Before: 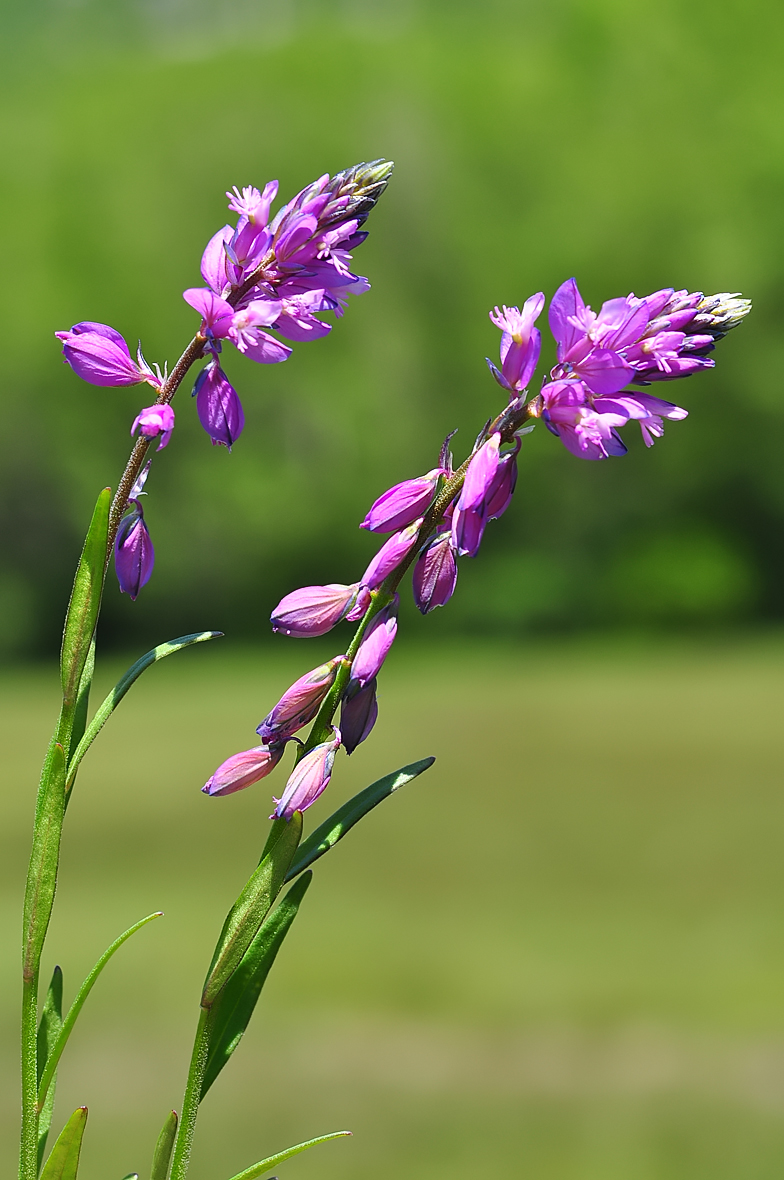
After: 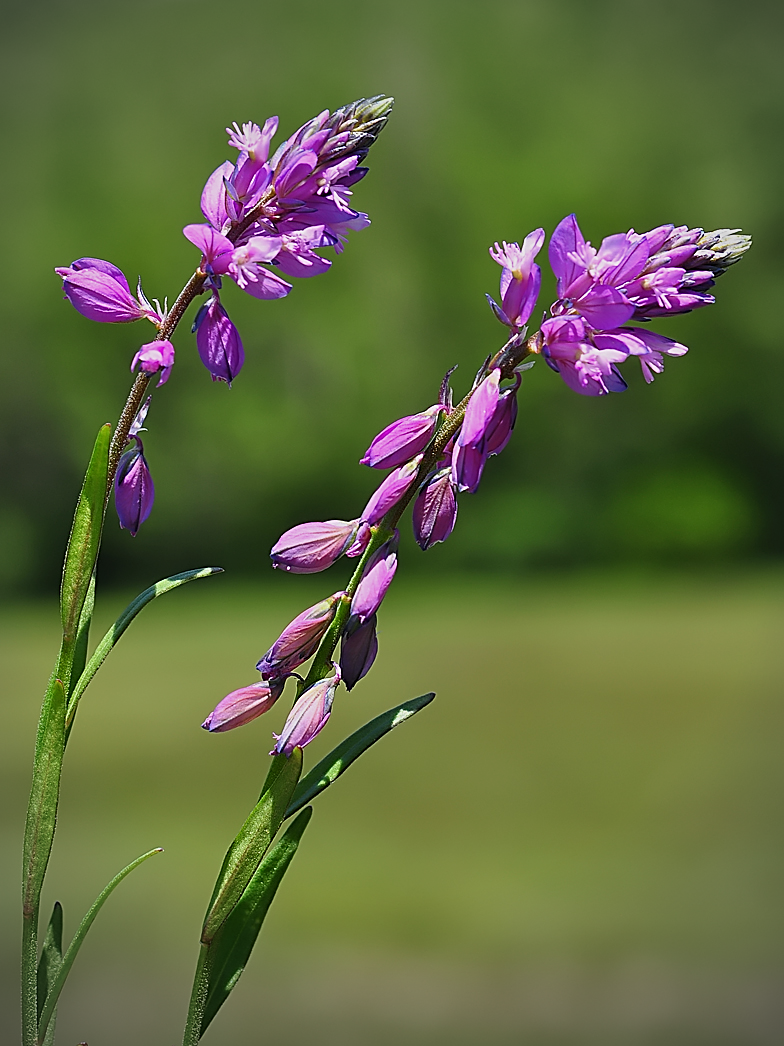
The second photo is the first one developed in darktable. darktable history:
crop and rotate: top 5.445%, bottom 5.858%
exposure: exposure -0.4 EV, compensate highlight preservation false
vignetting: fall-off start 71.64%, brightness -0.575, unbound false
sharpen: on, module defaults
tone equalizer: edges refinement/feathering 500, mask exposure compensation -1.57 EV, preserve details no
